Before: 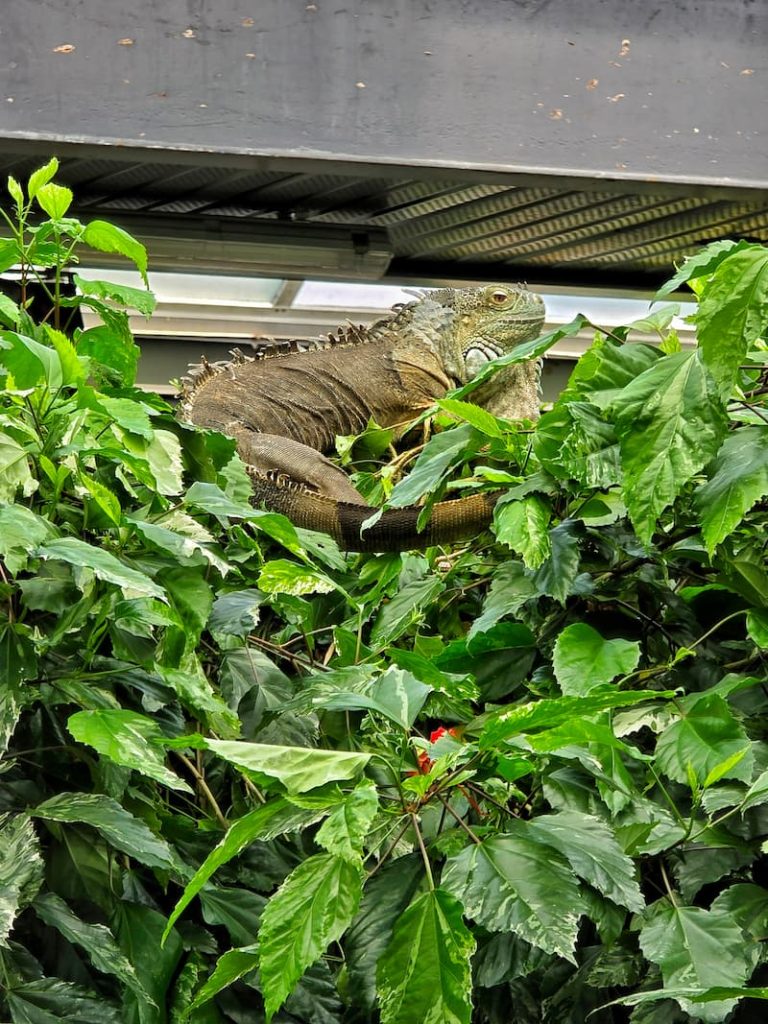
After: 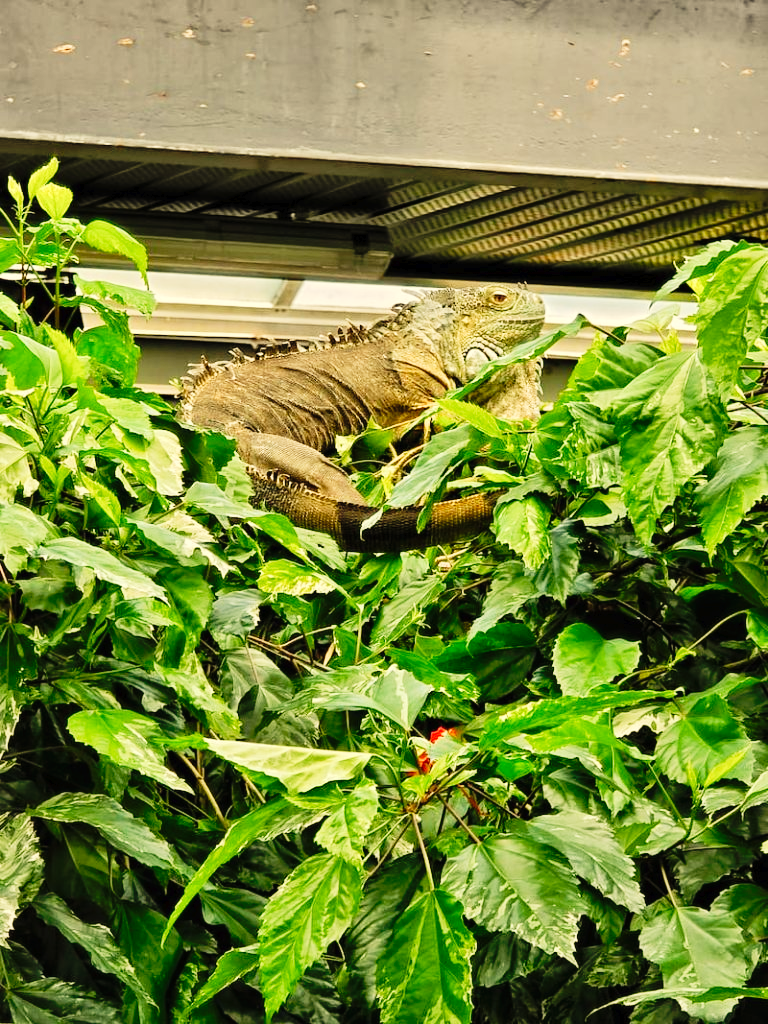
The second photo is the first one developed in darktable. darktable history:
tone curve: curves: ch0 [(0, 0) (0.003, 0.011) (0.011, 0.014) (0.025, 0.023) (0.044, 0.035) (0.069, 0.047) (0.1, 0.065) (0.136, 0.098) (0.177, 0.139) (0.224, 0.214) (0.277, 0.306) (0.335, 0.392) (0.399, 0.484) (0.468, 0.584) (0.543, 0.68) (0.623, 0.772) (0.709, 0.847) (0.801, 0.905) (0.898, 0.951) (1, 1)], preserve colors none
white balance: red 1.08, blue 0.791
